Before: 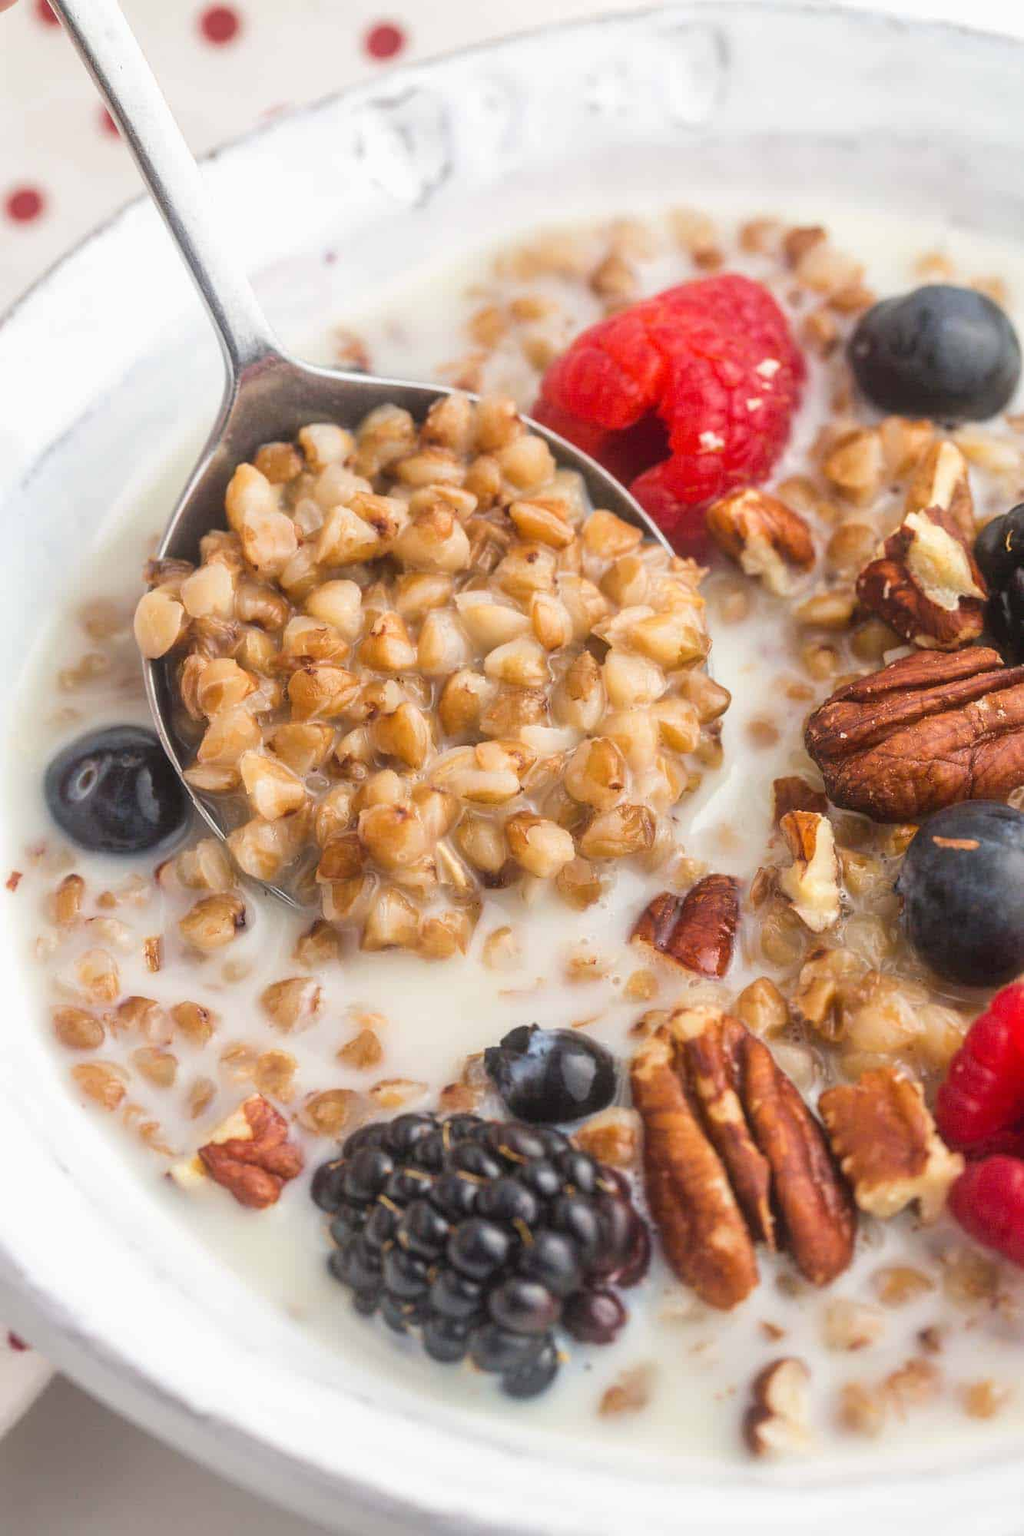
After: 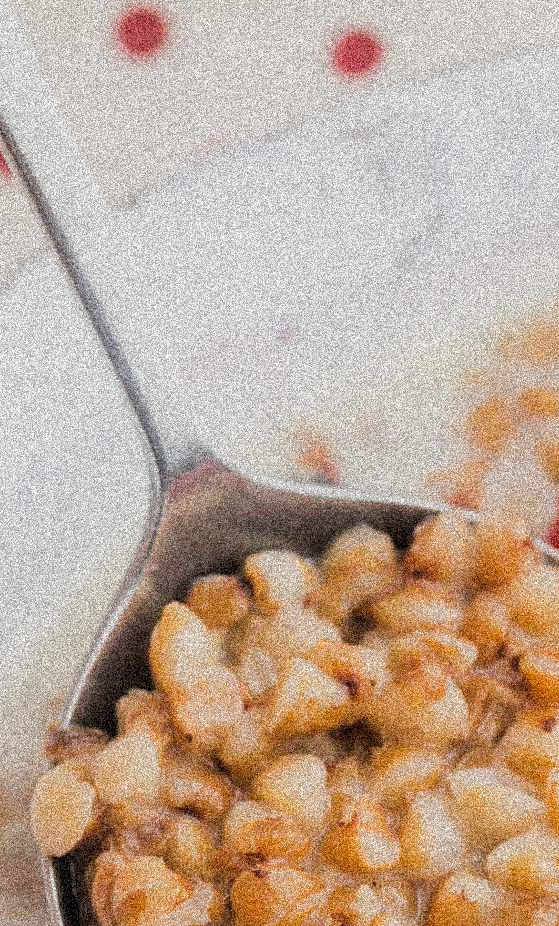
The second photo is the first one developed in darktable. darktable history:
grain: coarseness 3.75 ISO, strength 100%, mid-tones bias 0%
crop and rotate: left 10.817%, top 0.062%, right 47.194%, bottom 53.626%
filmic rgb: black relative exposure -4.14 EV, white relative exposure 5.1 EV, hardness 2.11, contrast 1.165
